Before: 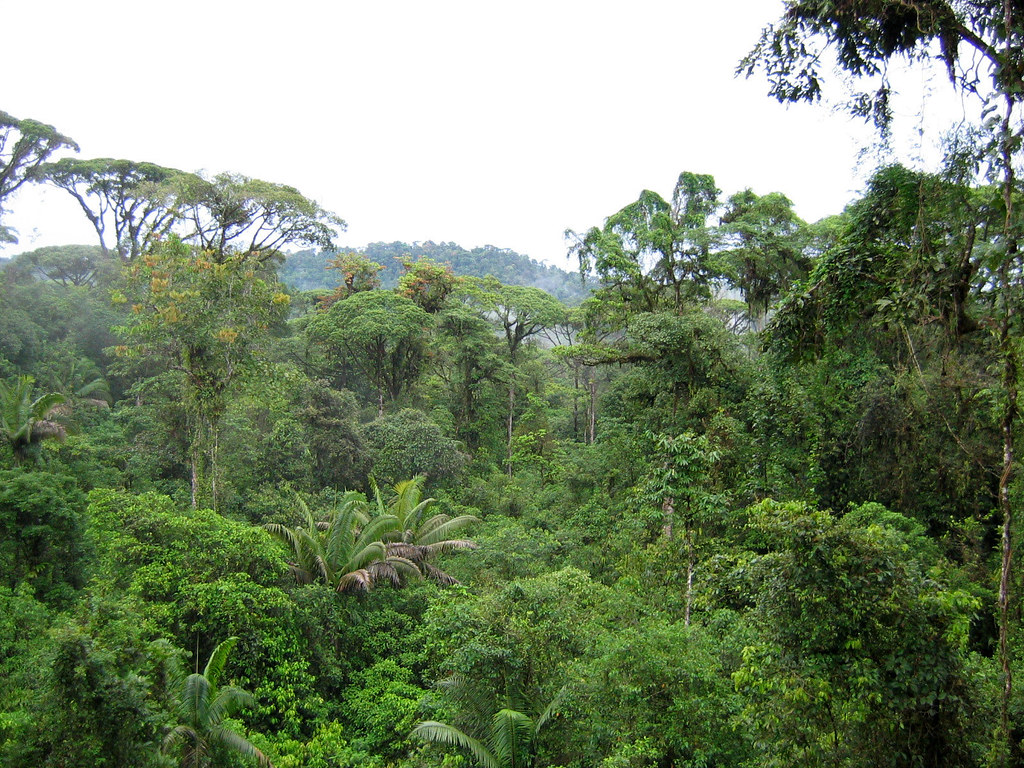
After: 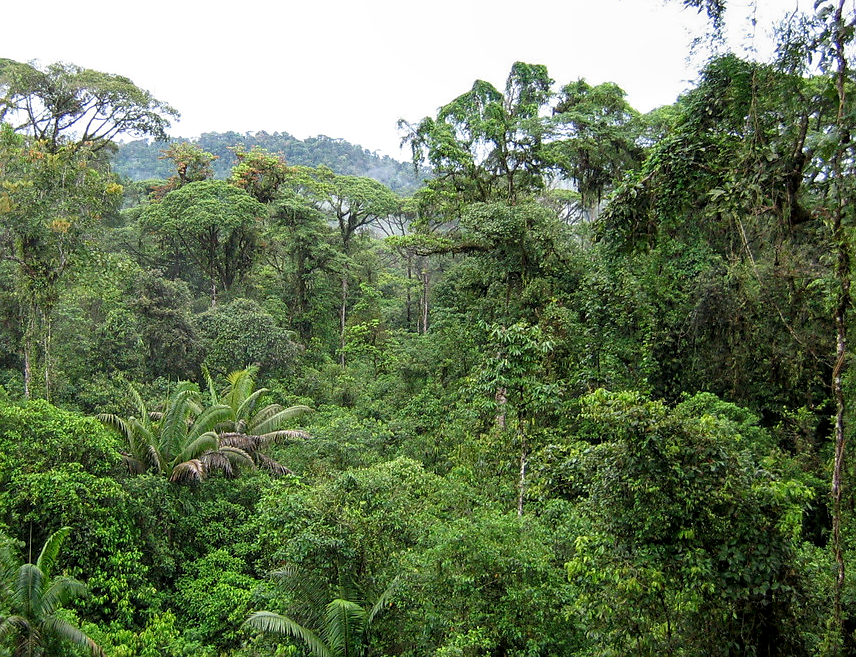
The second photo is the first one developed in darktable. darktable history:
crop: left 16.334%, top 14.376%
local contrast: on, module defaults
sharpen: radius 1.439, amount 0.406, threshold 1.628
